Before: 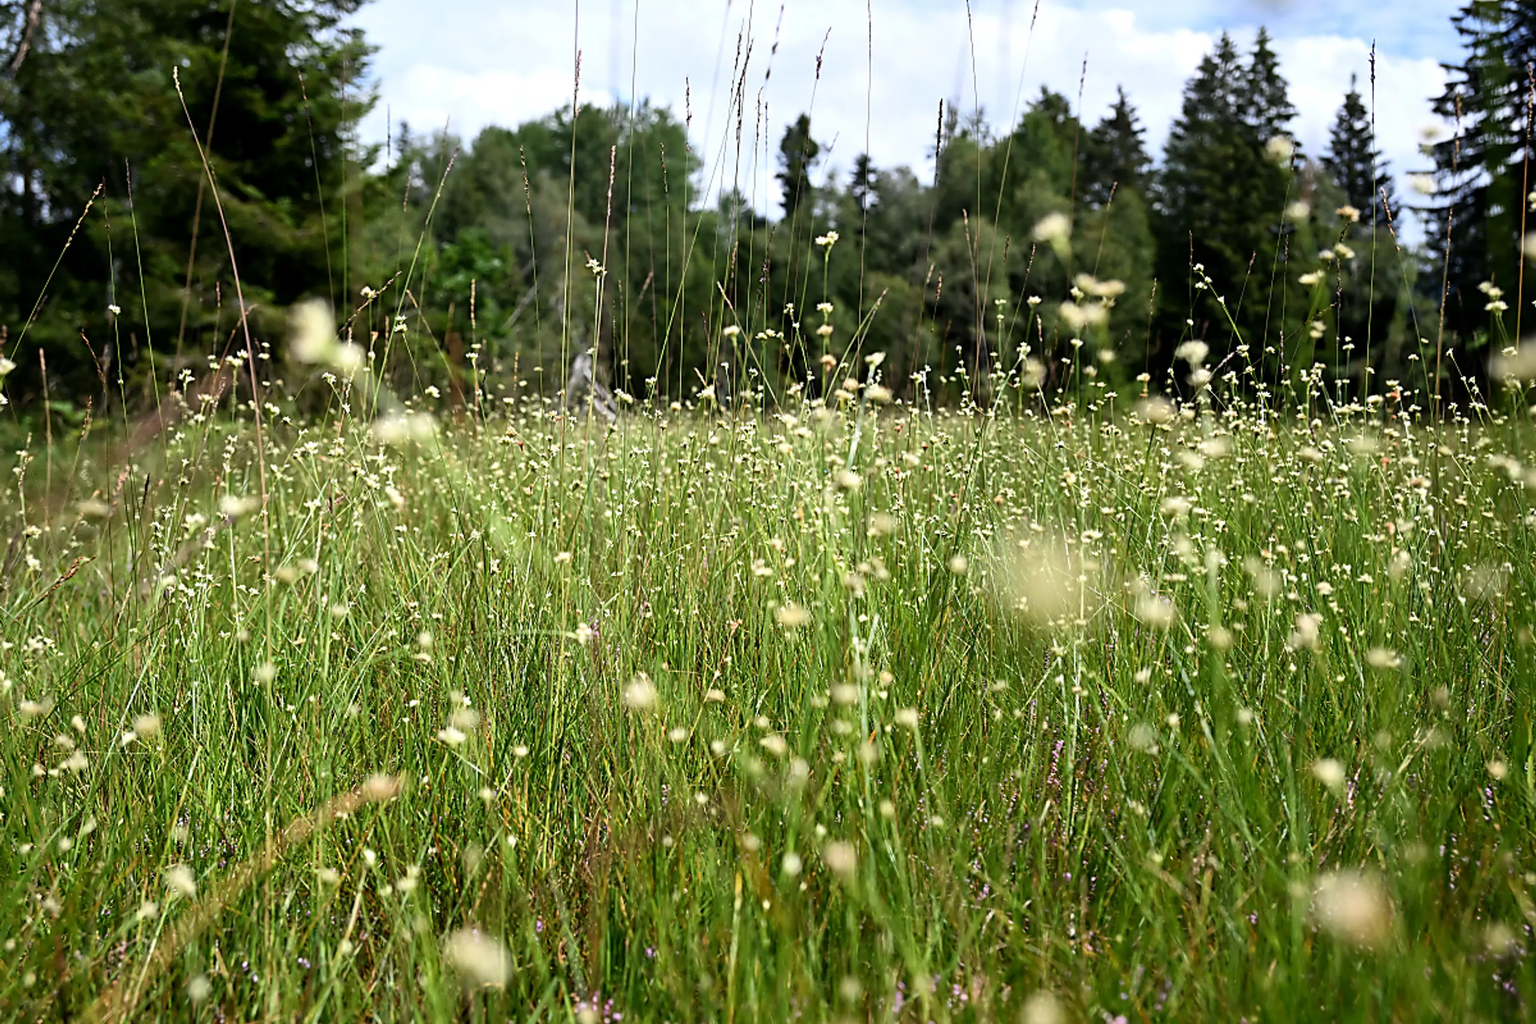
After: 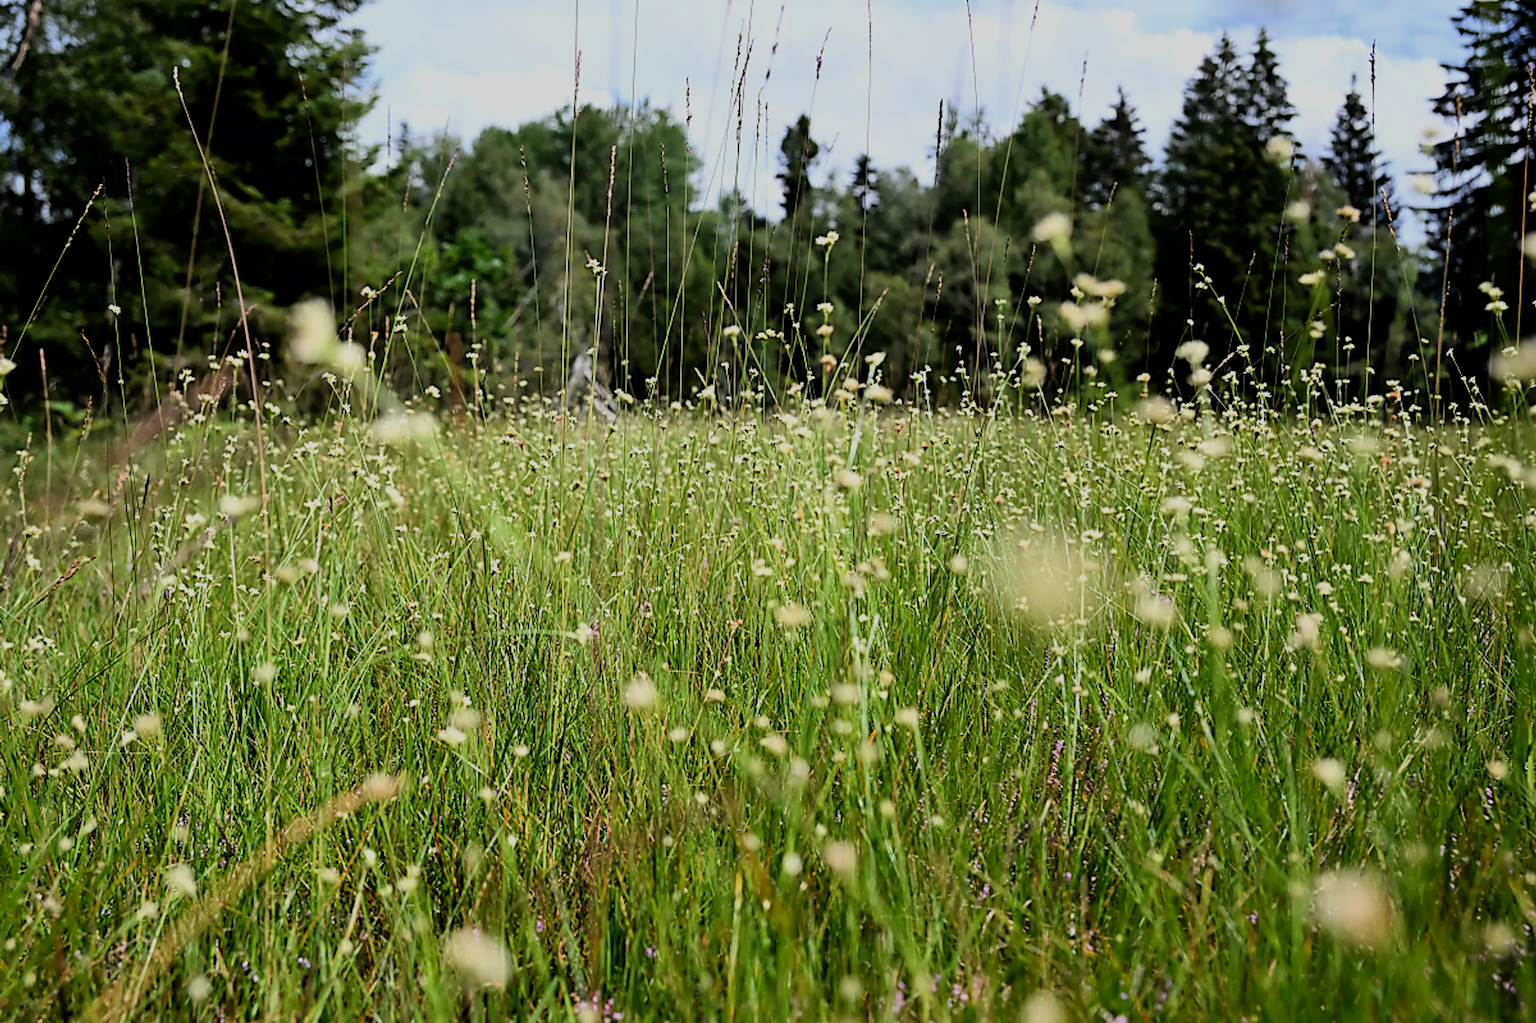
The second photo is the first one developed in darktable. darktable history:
filmic rgb: black relative exposure -7.65 EV, white relative exposure 4.56 EV, hardness 3.61, color science v6 (2022)
vibrance: on, module defaults
